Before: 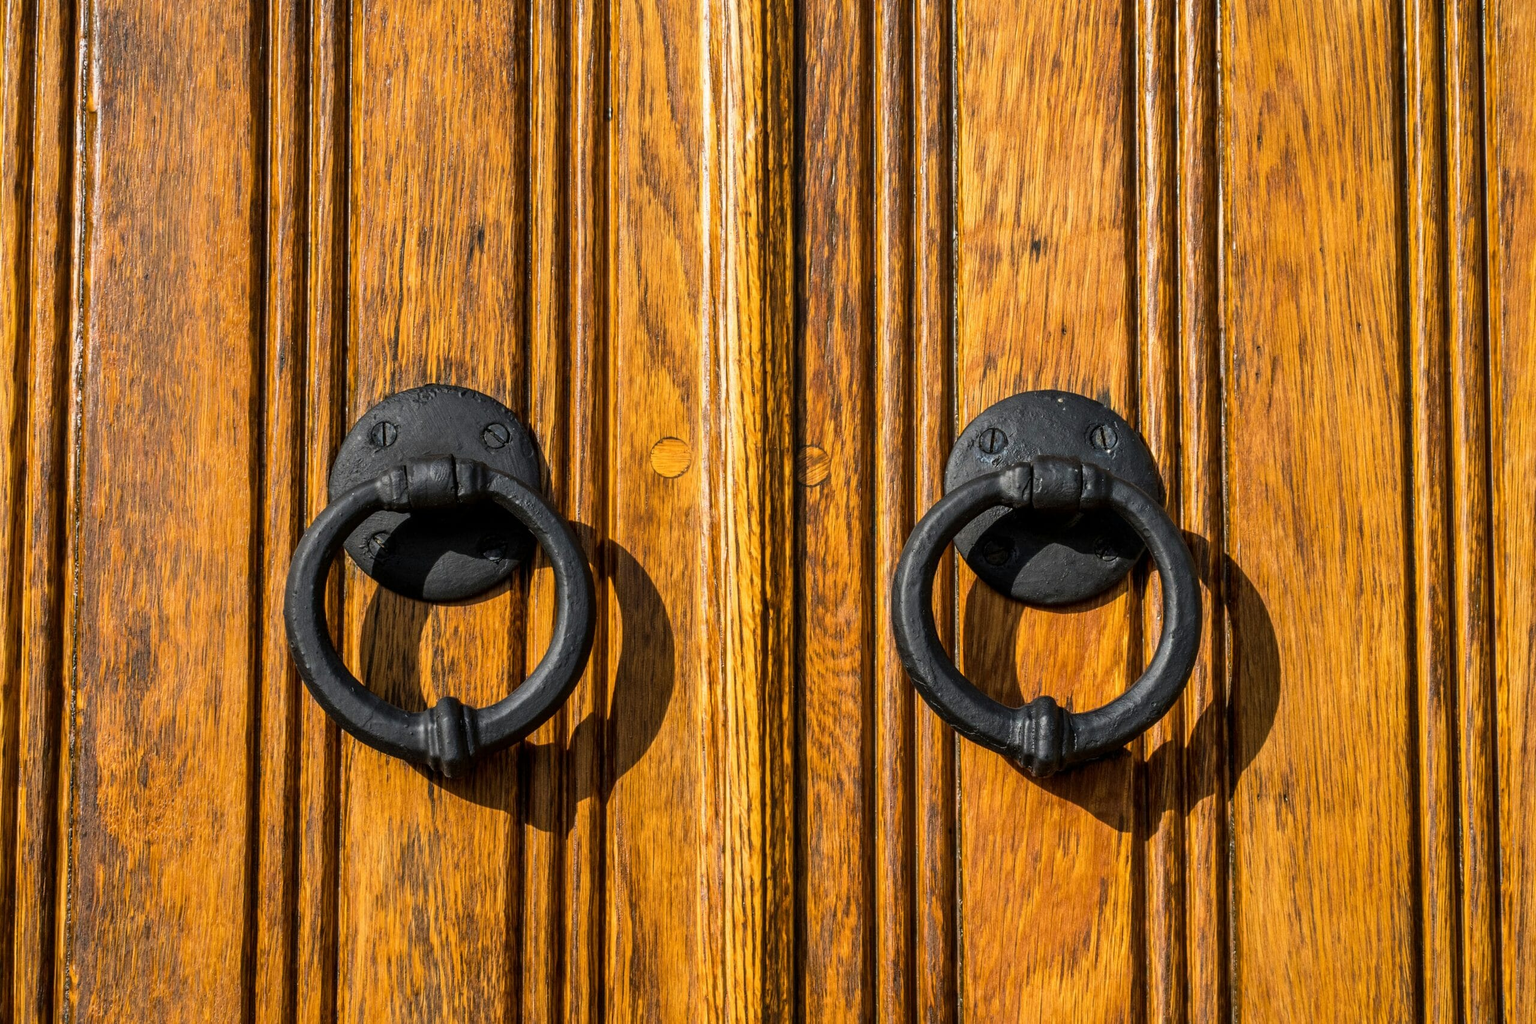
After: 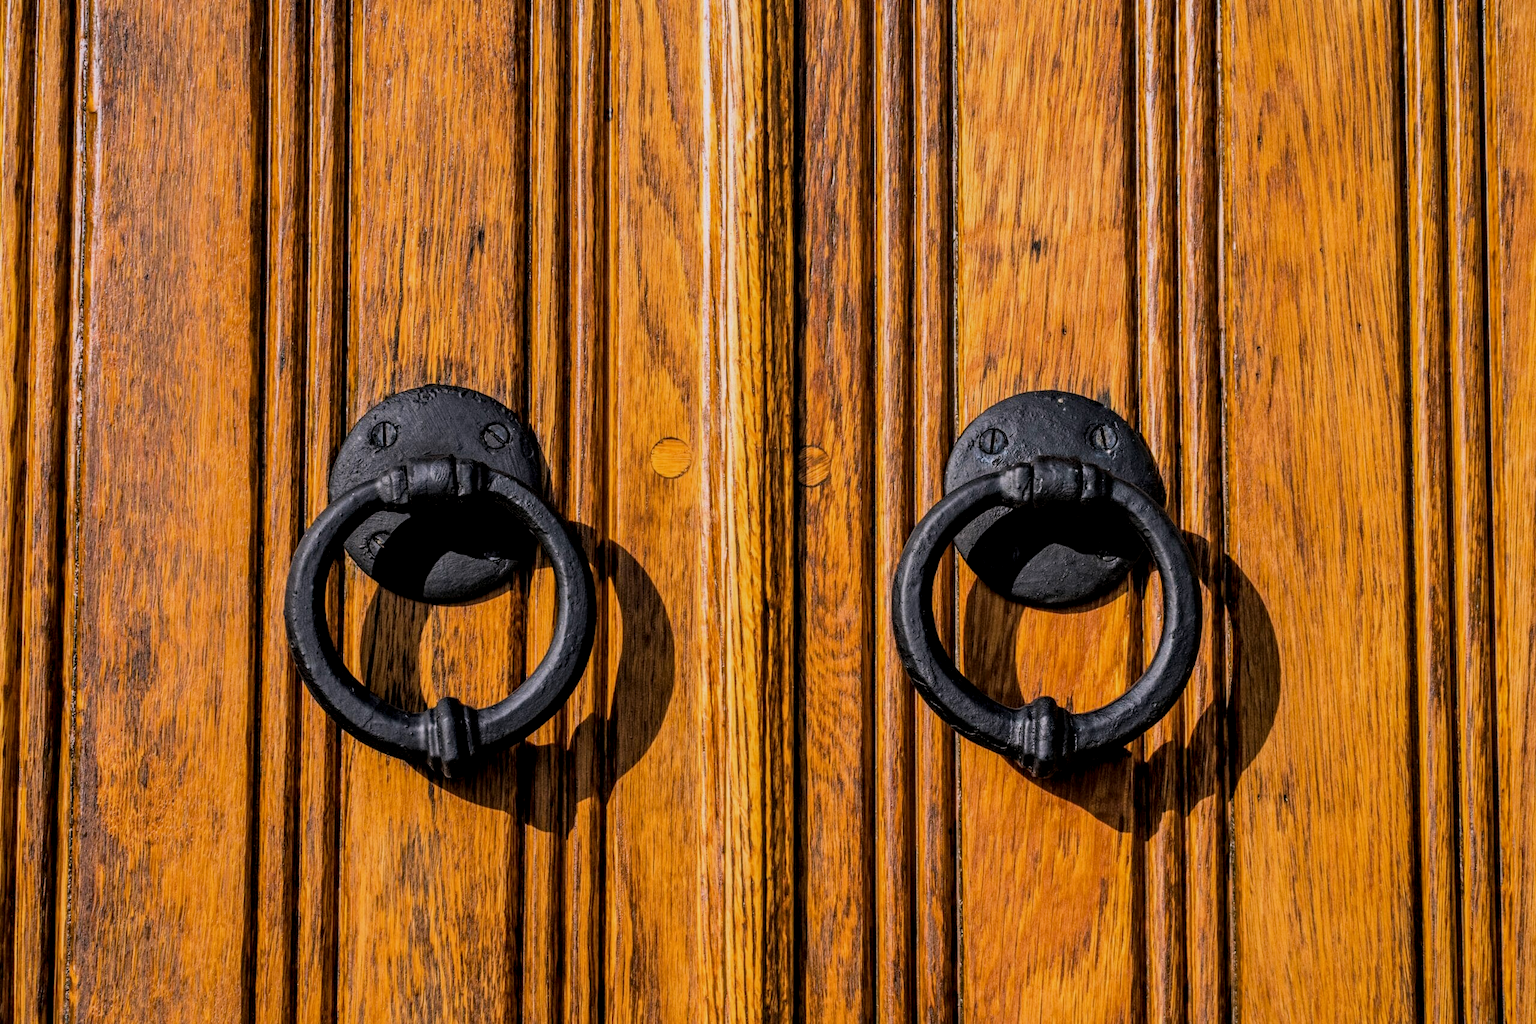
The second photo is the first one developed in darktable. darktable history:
haze removal: compatibility mode true, adaptive false
filmic rgb: black relative exposure -7.65 EV, white relative exposure 4.56 EV, hardness 3.61, color science v6 (2022)
white balance: red 1.05, blue 1.072
local contrast: on, module defaults
